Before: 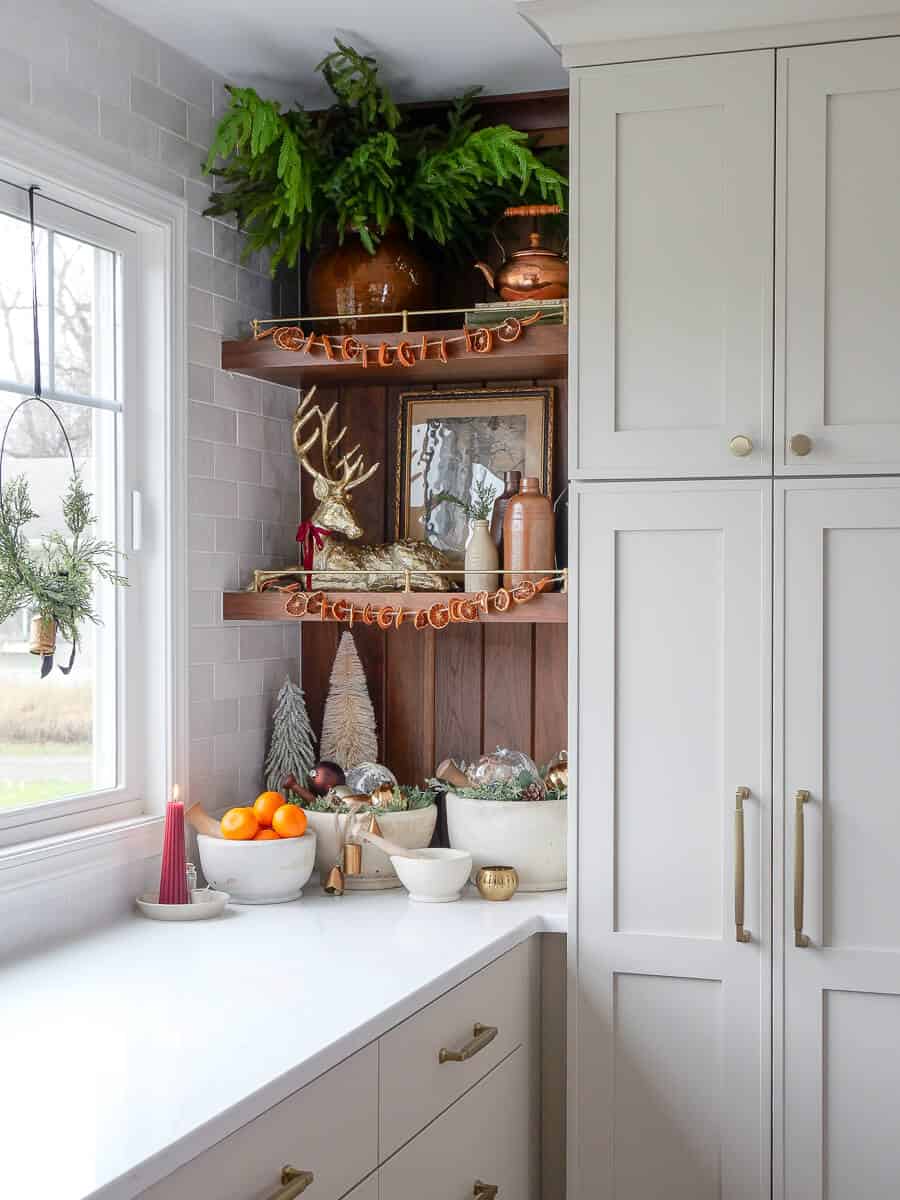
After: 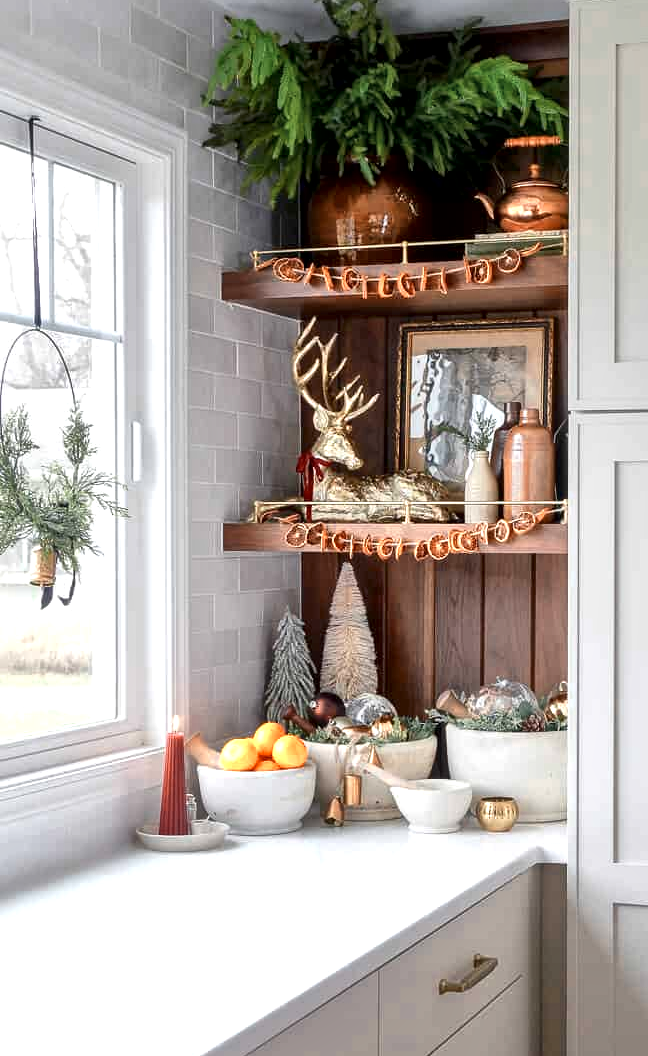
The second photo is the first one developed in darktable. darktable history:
levels: levels [0, 0.476, 0.951]
local contrast: mode bilateral grid, contrast 25, coarseness 60, detail 151%, midtone range 0.2
color zones: curves: ch0 [(0.018, 0.548) (0.197, 0.654) (0.425, 0.447) (0.605, 0.658) (0.732, 0.579)]; ch1 [(0.105, 0.531) (0.224, 0.531) (0.386, 0.39) (0.618, 0.456) (0.732, 0.456) (0.956, 0.421)]; ch2 [(0.039, 0.583) (0.215, 0.465) (0.399, 0.544) (0.465, 0.548) (0.614, 0.447) (0.724, 0.43) (0.882, 0.623) (0.956, 0.632)]
crop: top 5.803%, right 27.864%, bottom 5.804%
